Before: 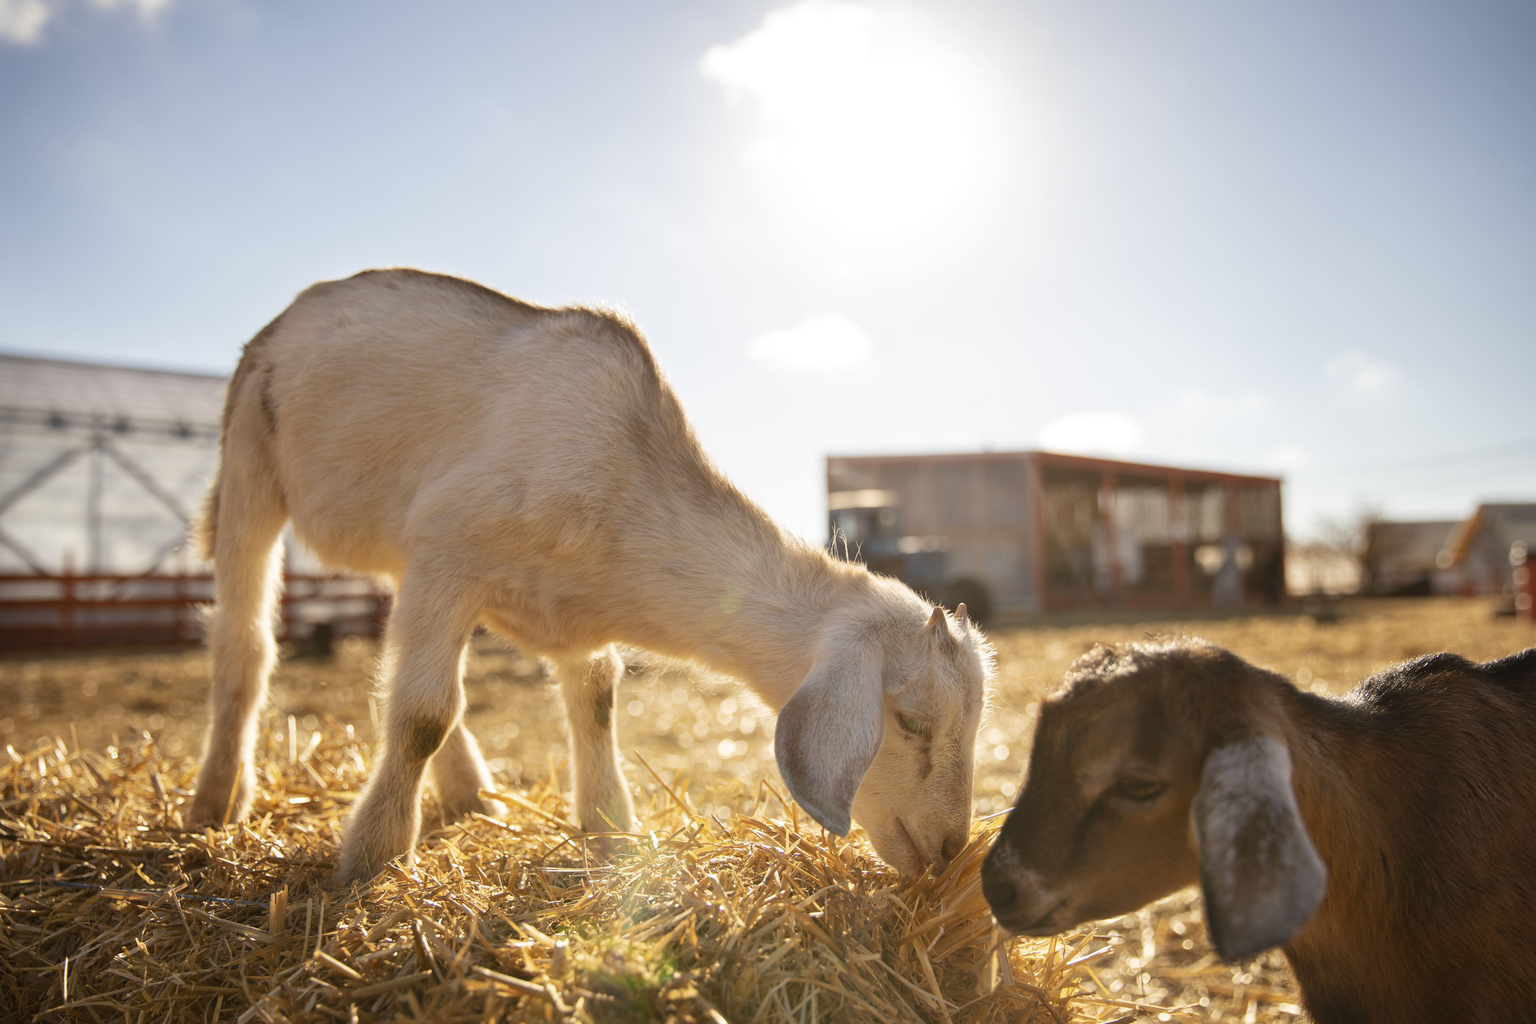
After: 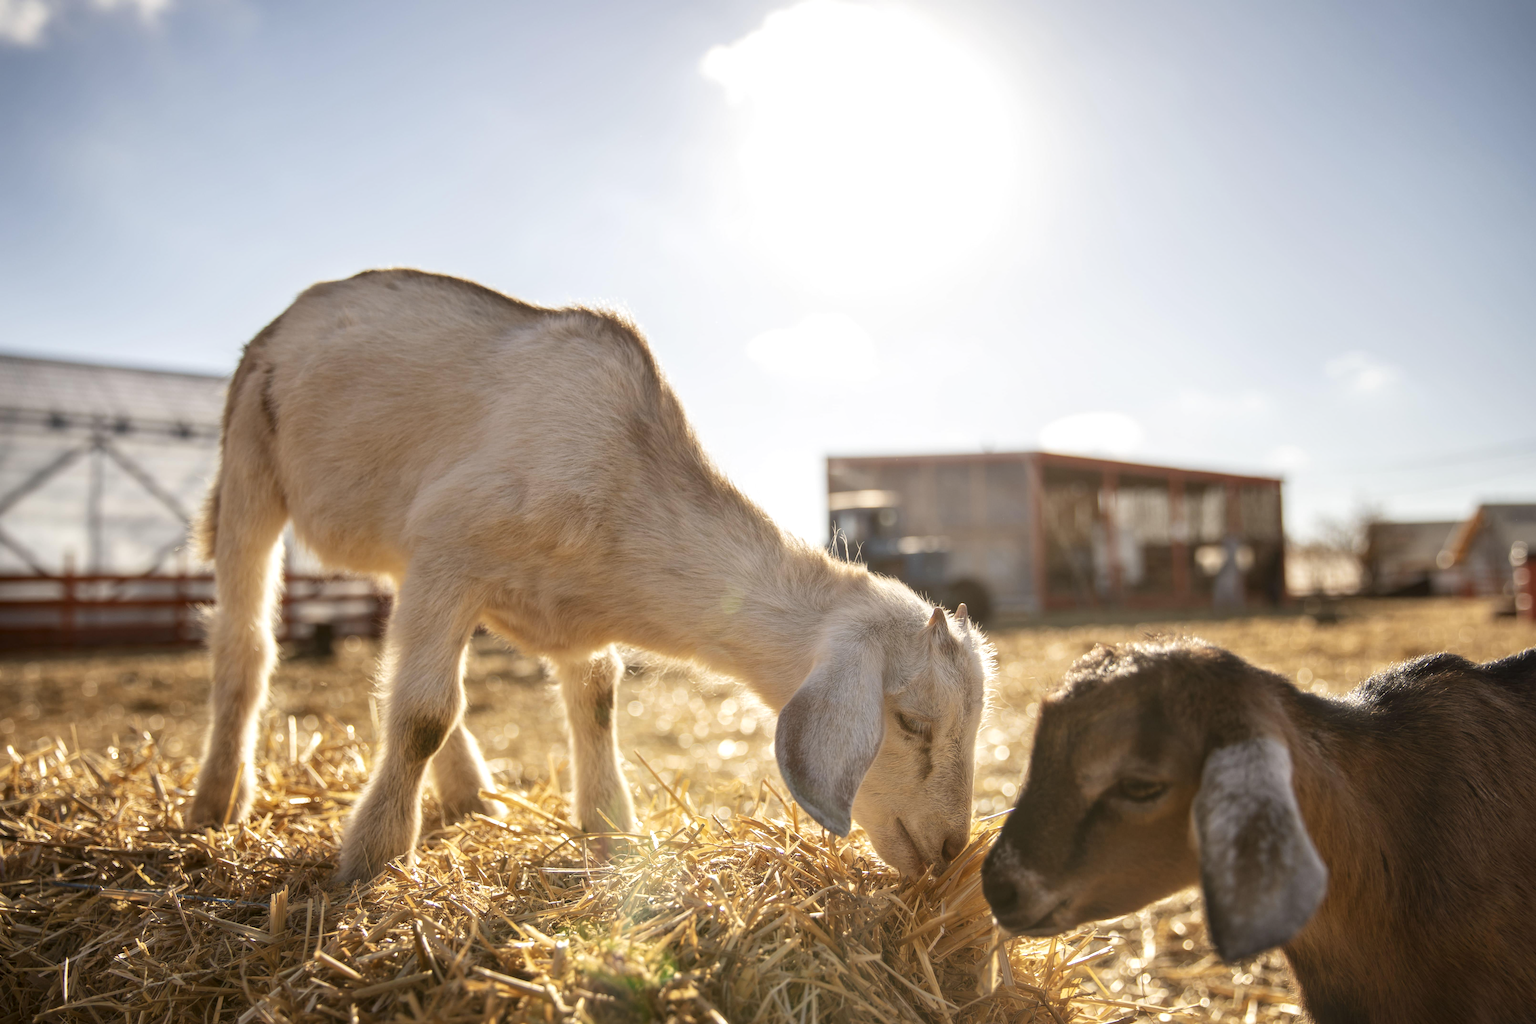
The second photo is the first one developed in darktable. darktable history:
haze removal: strength -0.1, adaptive false
local contrast: detail 130%
